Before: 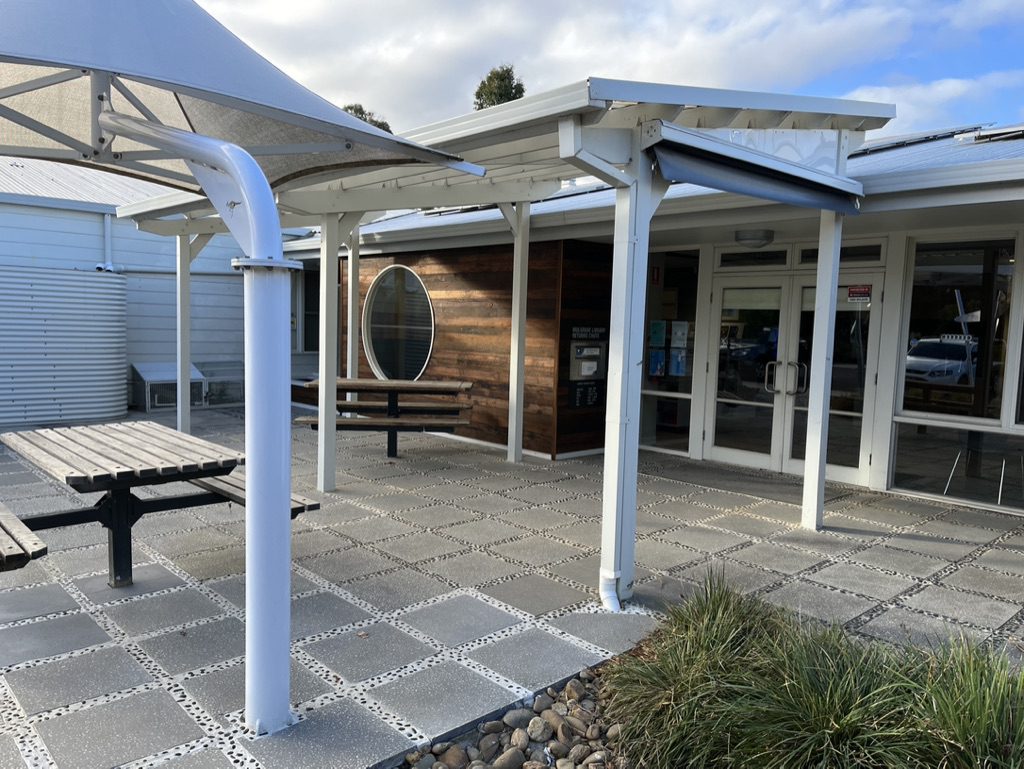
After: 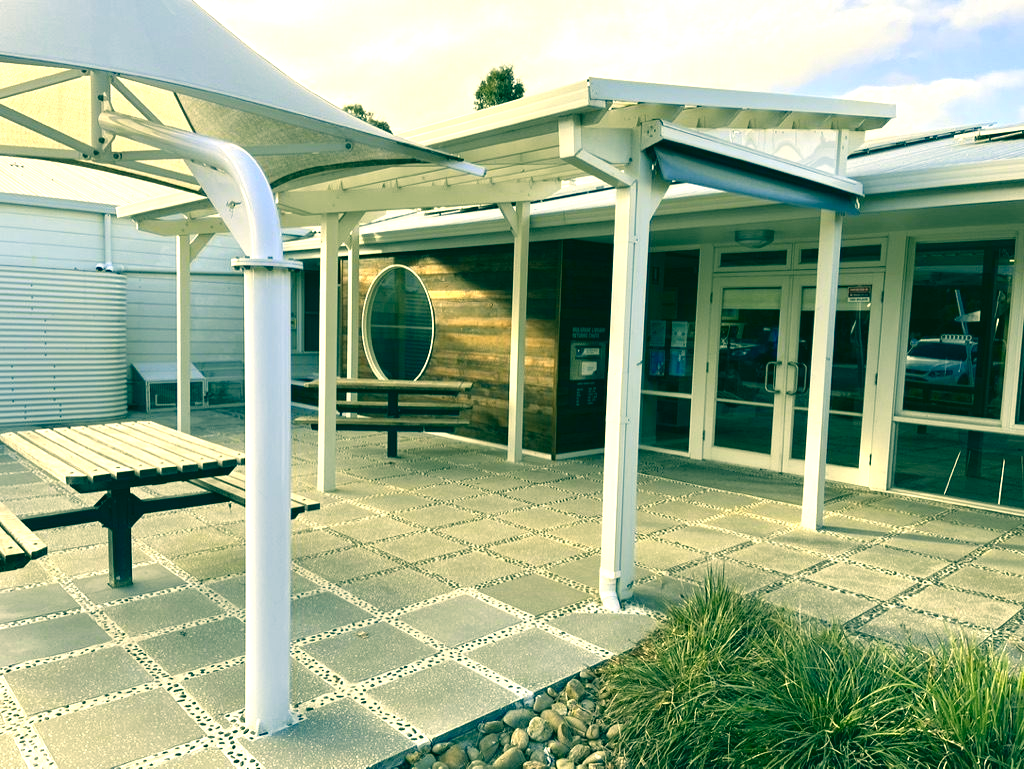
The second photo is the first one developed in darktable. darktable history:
exposure: exposure 0.949 EV, compensate highlight preservation false
color zones: curves: ch0 [(0, 0.5) (0.143, 0.52) (0.286, 0.5) (0.429, 0.5) (0.571, 0.5) (0.714, 0.5) (0.857, 0.5) (1, 0.5)]; ch1 [(0, 0.489) (0.155, 0.45) (0.286, 0.466) (0.429, 0.5) (0.571, 0.5) (0.714, 0.5) (0.857, 0.5) (1, 0.489)]
color correction: highlights a* 1.95, highlights b* 34.35, shadows a* -36.13, shadows b* -5.91
